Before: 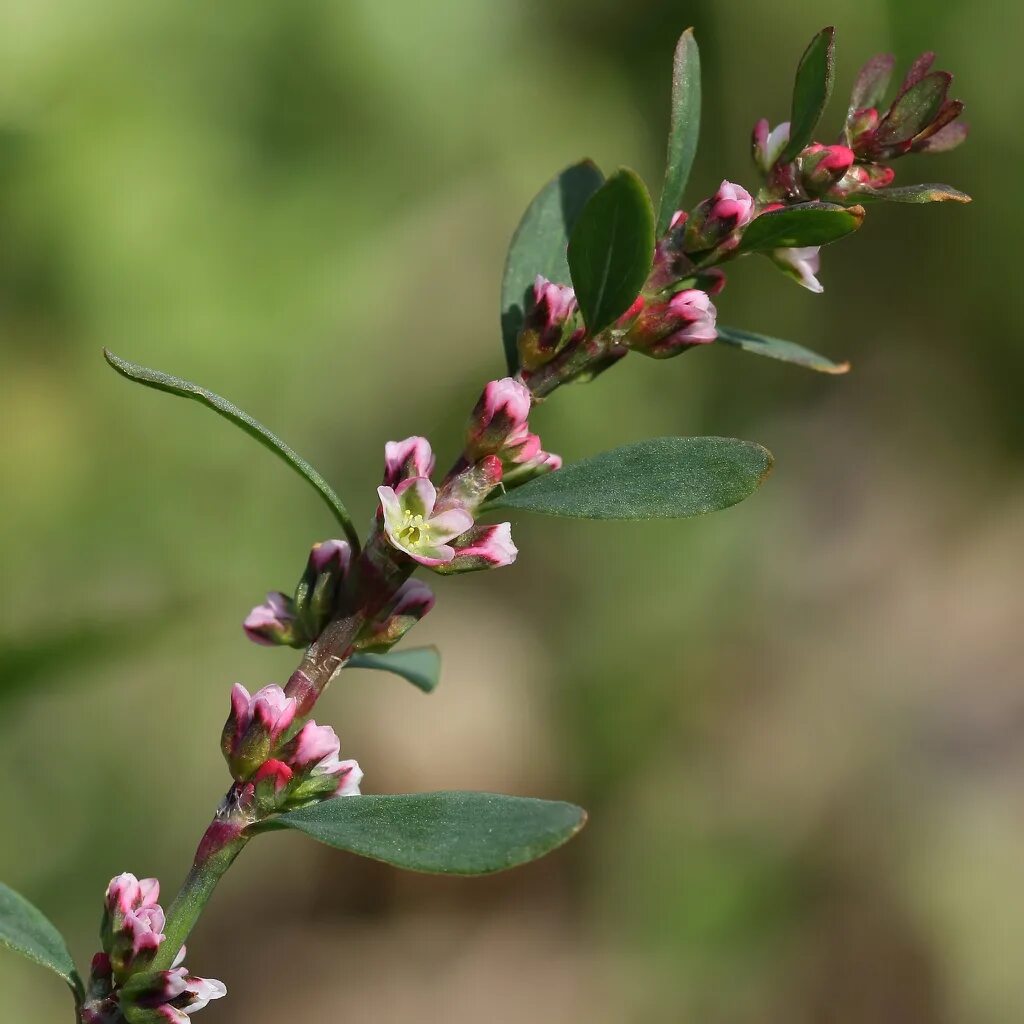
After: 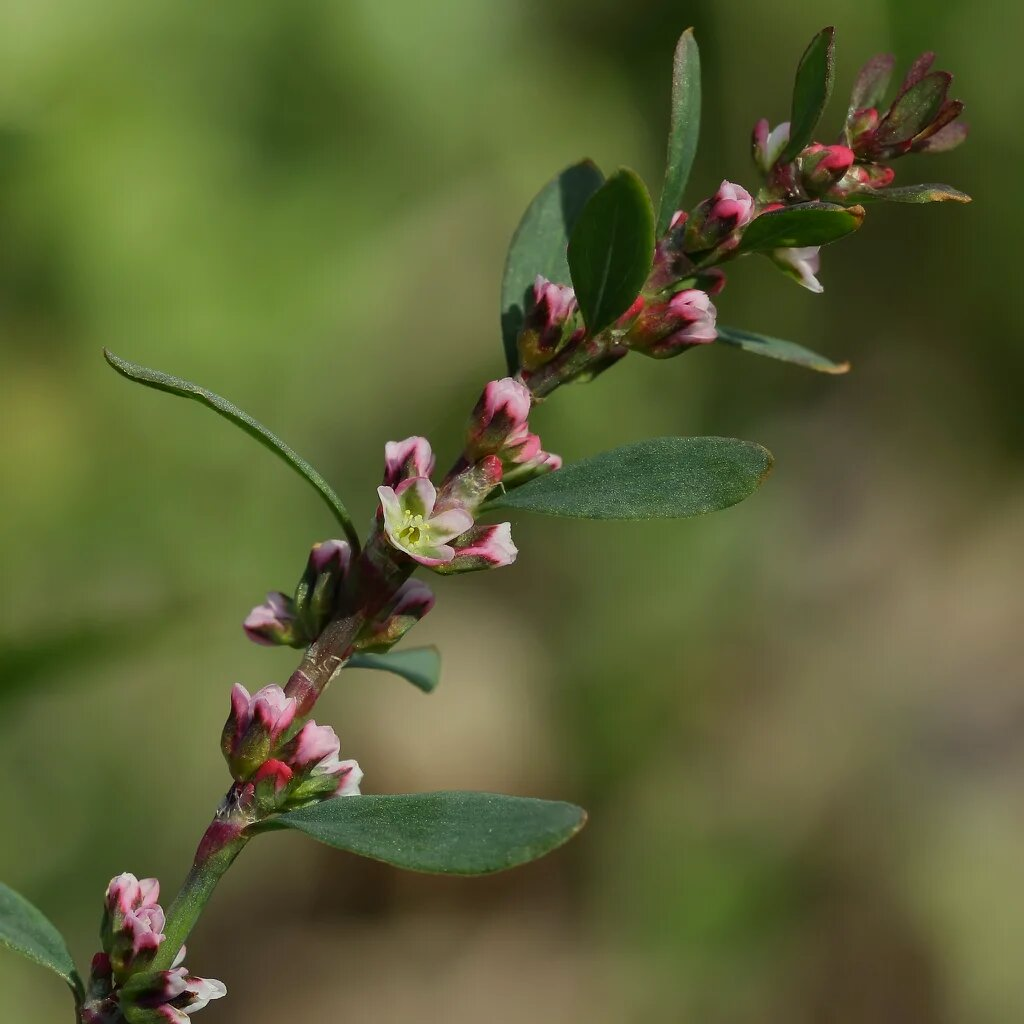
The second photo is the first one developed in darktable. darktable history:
color correction: highlights a* -4.31, highlights b* 7.2
exposure: exposure -0.394 EV, compensate exposure bias true, compensate highlight preservation false
